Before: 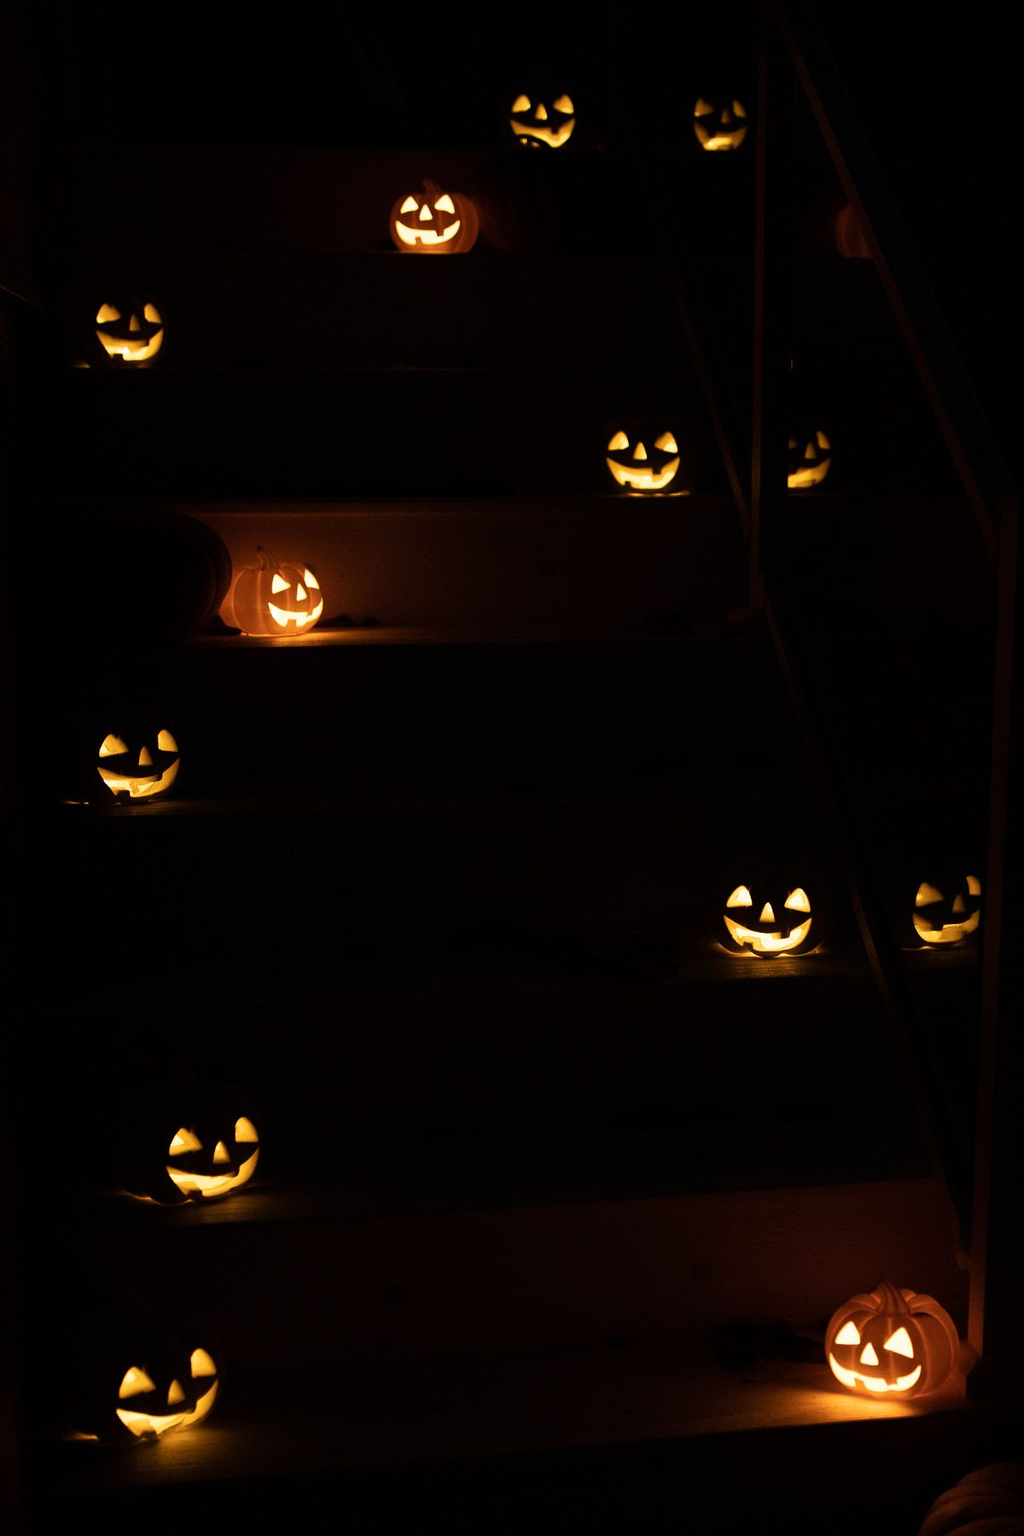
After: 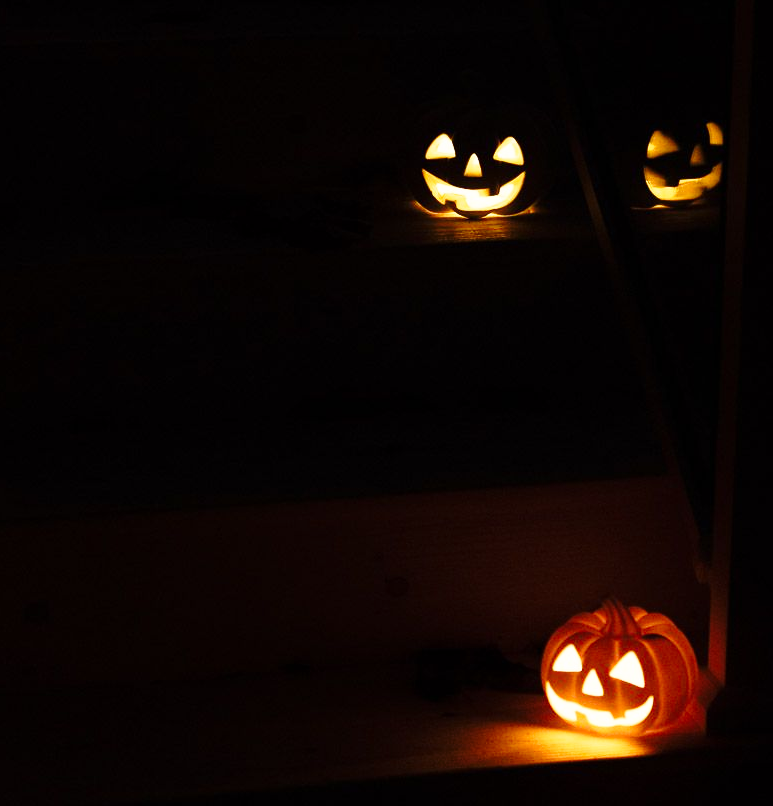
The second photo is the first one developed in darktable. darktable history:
base curve: curves: ch0 [(0, 0) (0.028, 0.03) (0.121, 0.232) (0.46, 0.748) (0.859, 0.968) (1, 1)], preserve colors none
crop and rotate: left 35.509%, top 50.238%, bottom 4.934%
